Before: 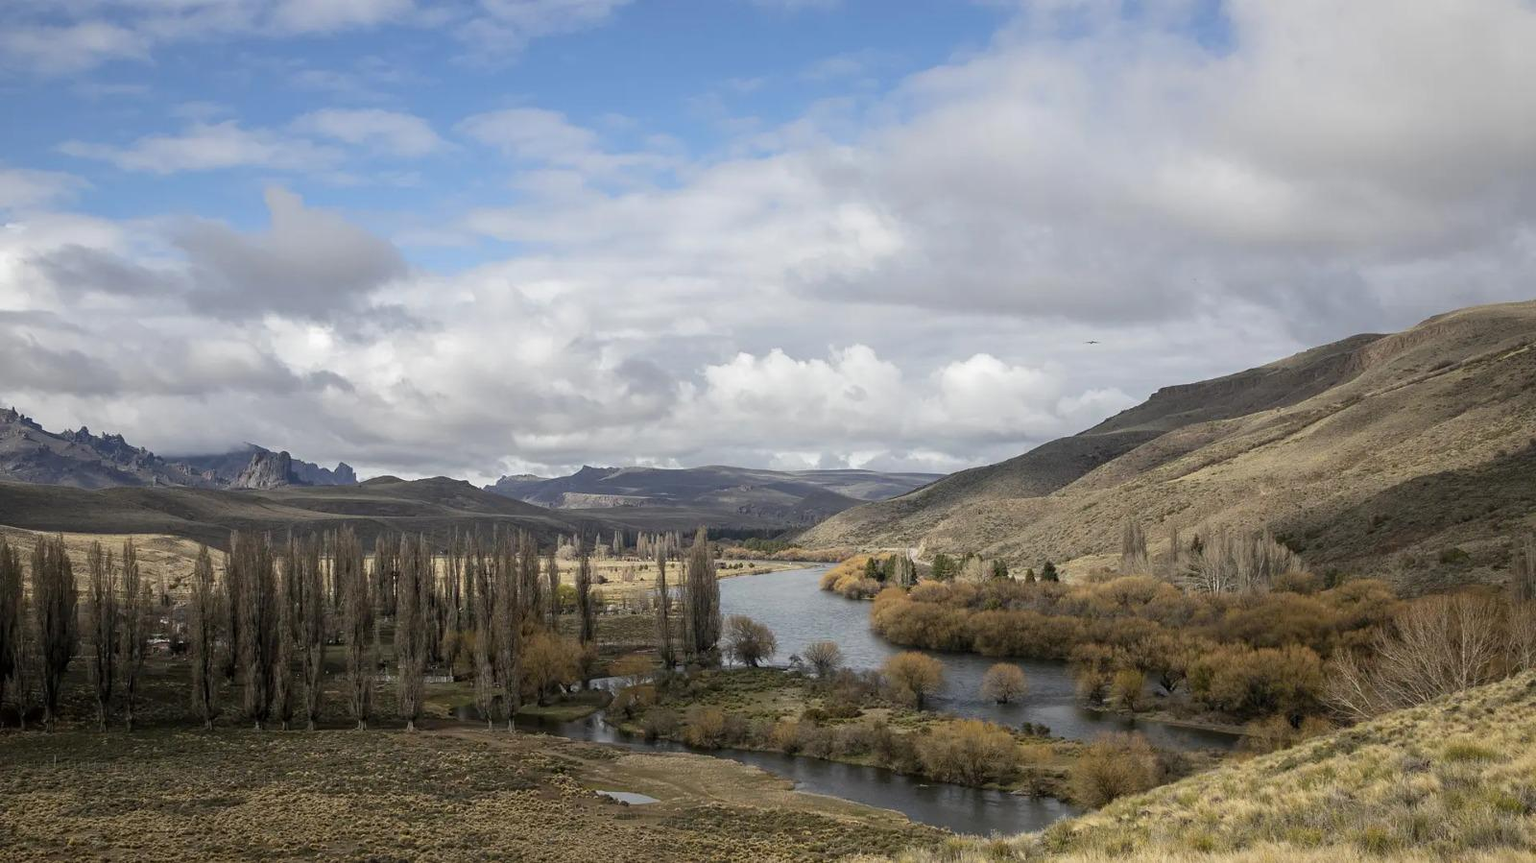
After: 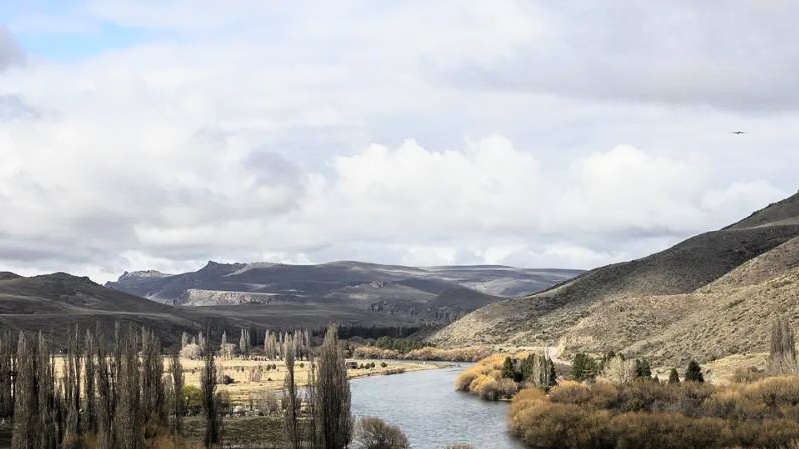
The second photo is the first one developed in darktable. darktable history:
crop: left 25%, top 25%, right 25%, bottom 25%
tone curve: curves: ch0 [(0.016, 0.011) (0.084, 0.026) (0.469, 0.508) (0.721, 0.862) (1, 1)], color space Lab, linked channels, preserve colors none
